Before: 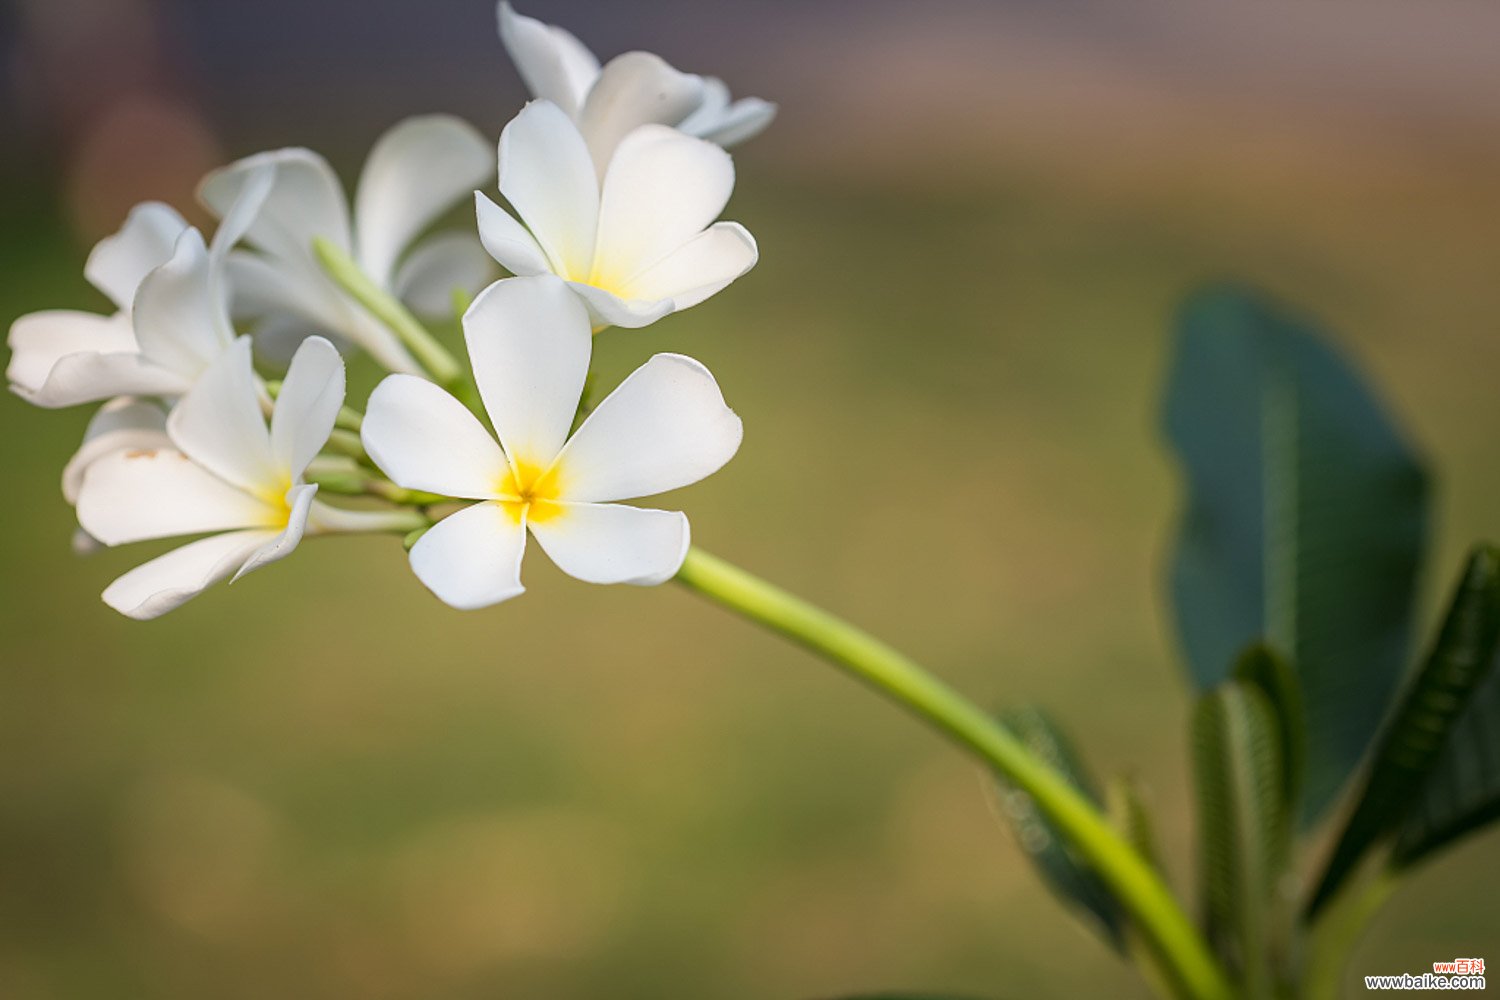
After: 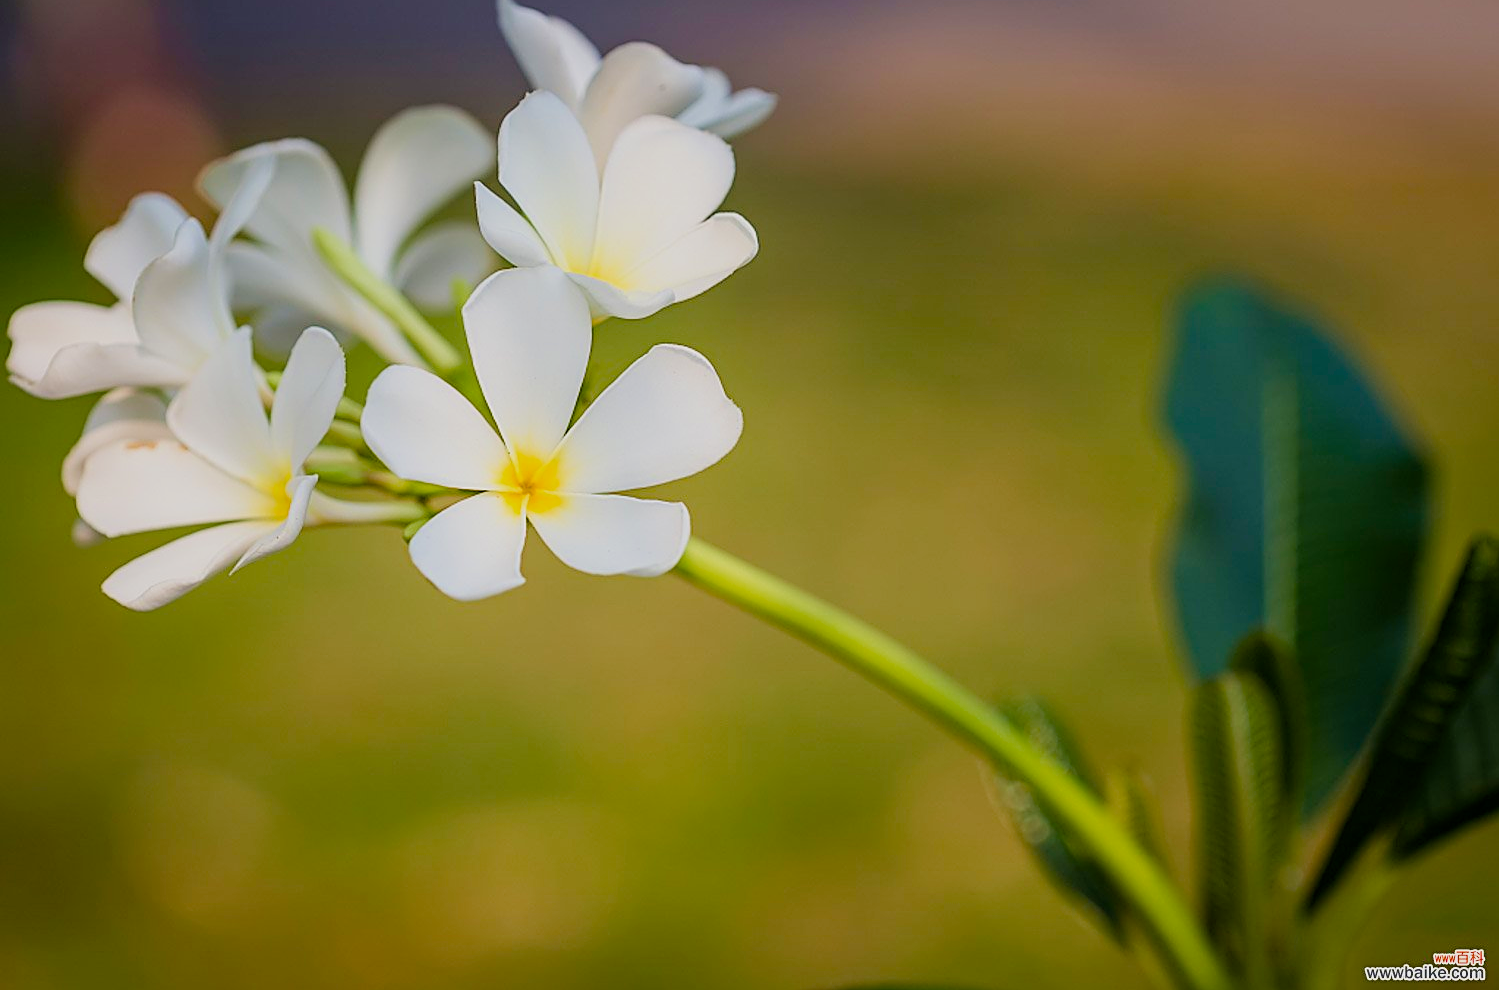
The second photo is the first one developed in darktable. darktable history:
color balance rgb: linear chroma grading › shadows -8.336%, linear chroma grading › global chroma 9.842%, perceptual saturation grading › global saturation 20%, perceptual saturation grading › highlights -24.777%, perceptual saturation grading › shadows 50.19%
crop: top 0.998%, right 0.049%
sharpen: on, module defaults
filmic rgb: black relative exposure -7.99 EV, white relative exposure 3.94 EV, hardness 4.26, contrast in shadows safe
velvia: on, module defaults
